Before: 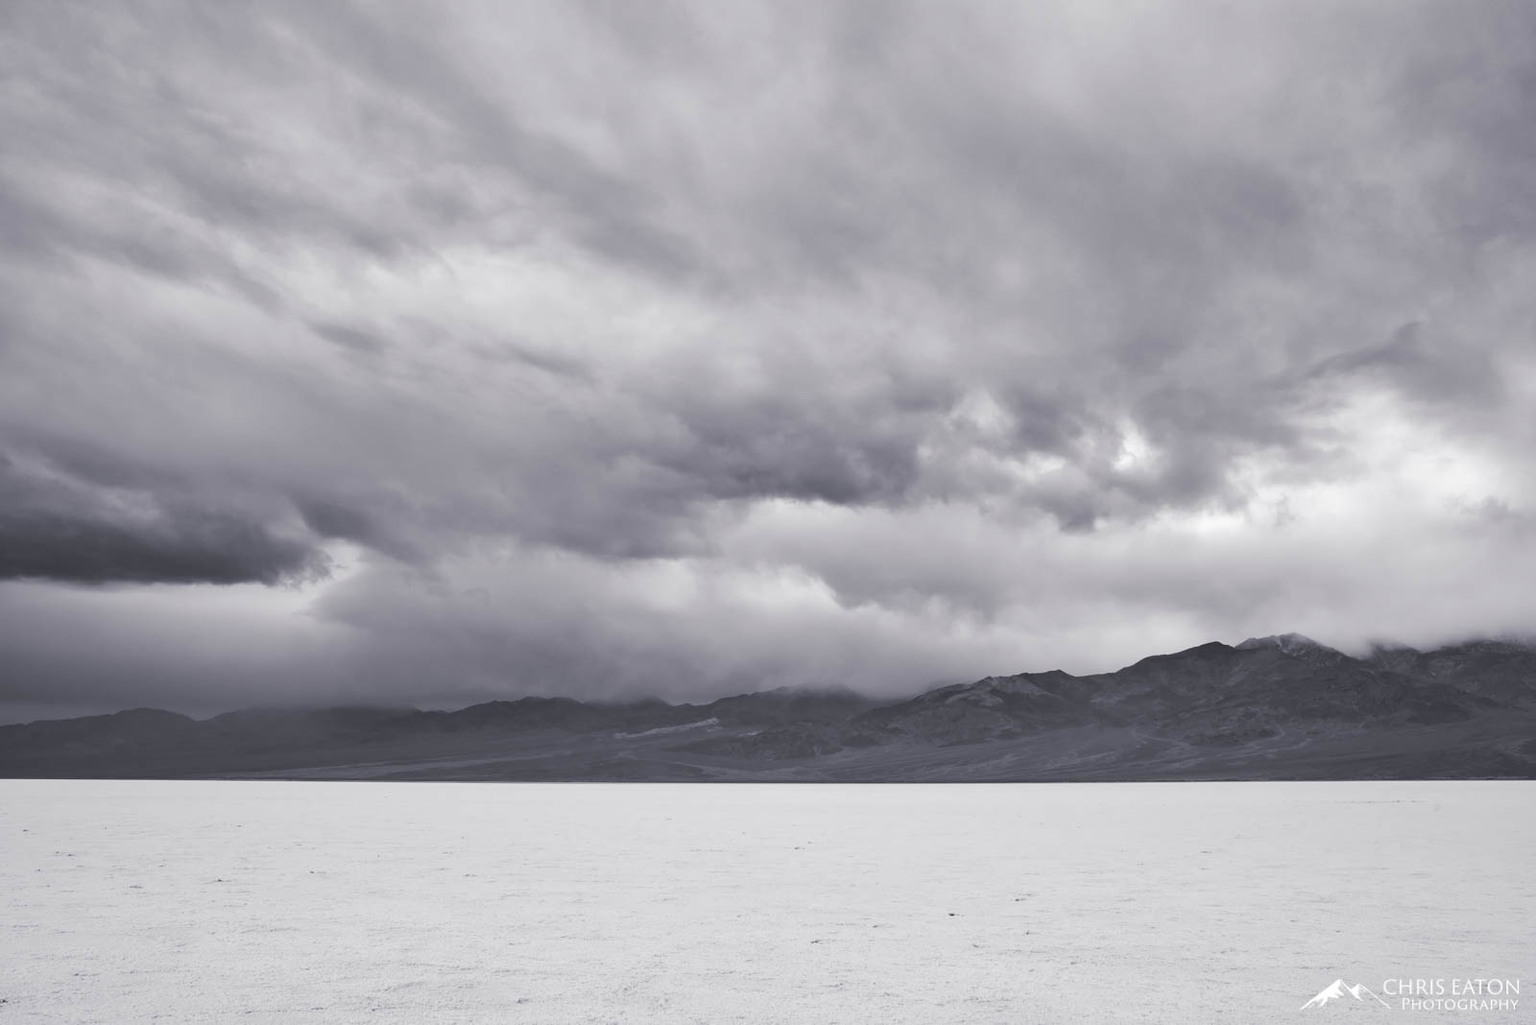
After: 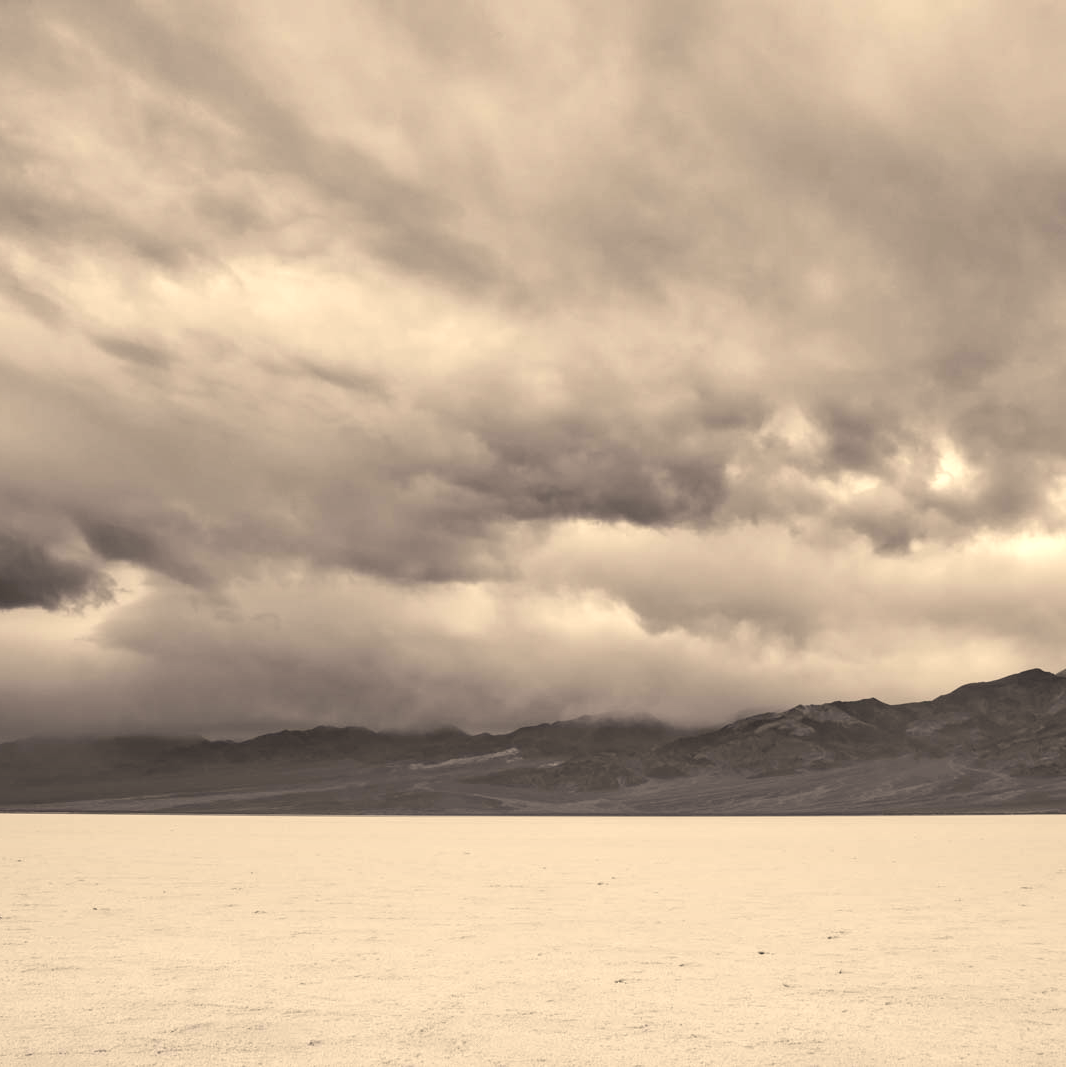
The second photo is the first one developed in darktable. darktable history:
white balance: red 1.123, blue 0.83
crop and rotate: left 14.436%, right 18.898%
exposure: exposure 0.127 EV, compensate highlight preservation false
local contrast: on, module defaults
